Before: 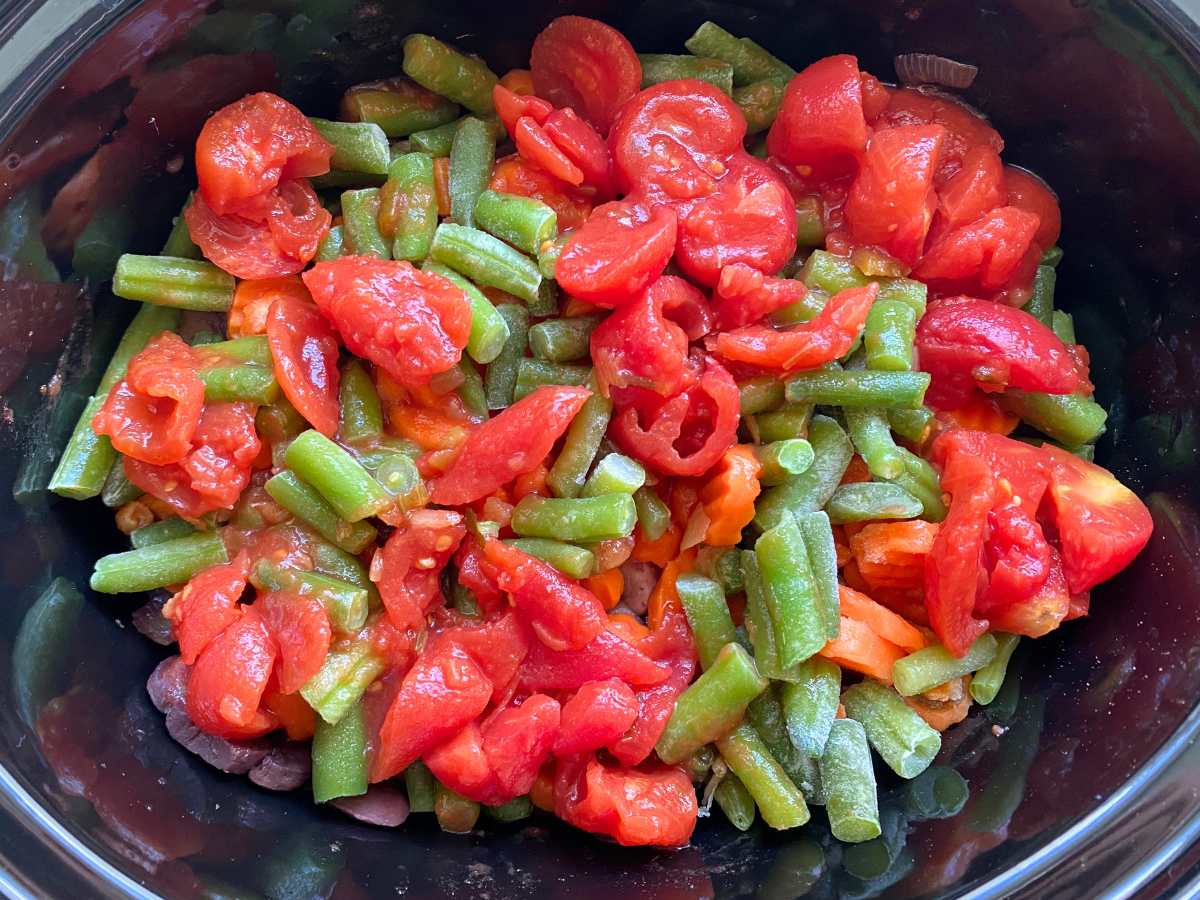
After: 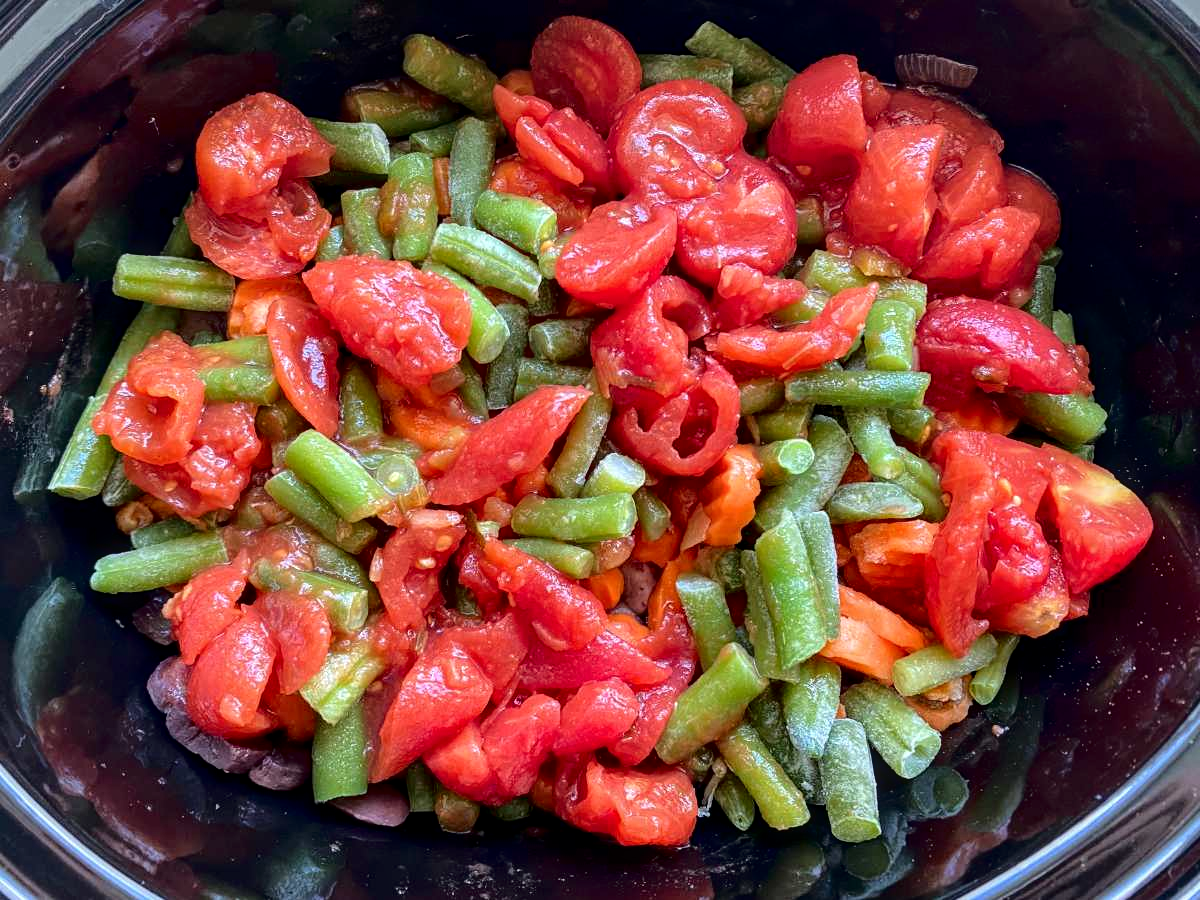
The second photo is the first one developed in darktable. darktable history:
fill light: exposure -2 EV, width 8.6
tone equalizer: on, module defaults
local contrast: on, module defaults
